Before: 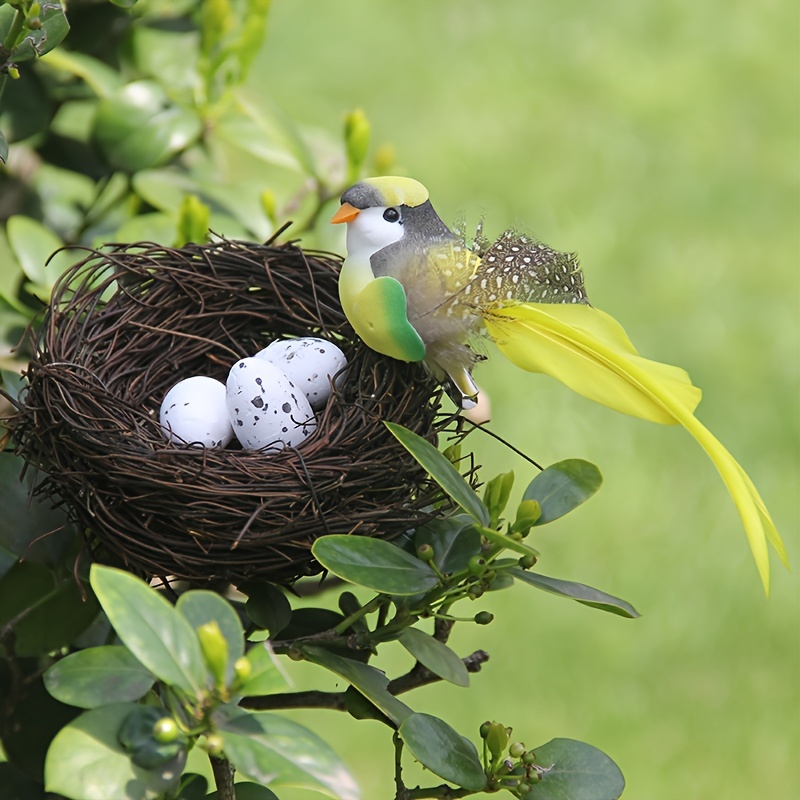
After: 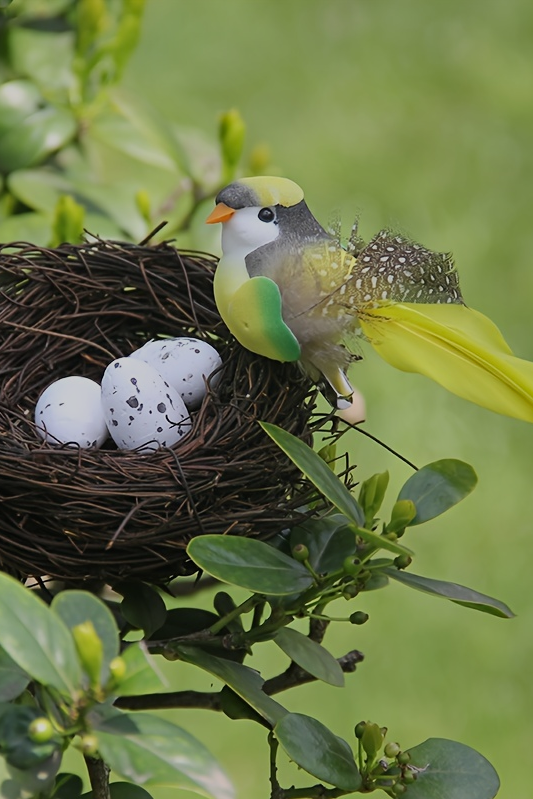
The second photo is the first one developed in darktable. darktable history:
tone equalizer: -8 EV -0.001 EV, -7 EV 0.004 EV, -6 EV -0.026 EV, -5 EV 0.011 EV, -4 EV -0.016 EV, -3 EV 0.009 EV, -2 EV -0.077 EV, -1 EV -0.278 EV, +0 EV -0.56 EV, edges refinement/feathering 500, mask exposure compensation -1.57 EV, preserve details no
exposure: exposure -0.492 EV, compensate exposure bias true, compensate highlight preservation false
crop and rotate: left 15.63%, right 17.703%
shadows and highlights: shadows 20.95, highlights -80.9, soften with gaussian
